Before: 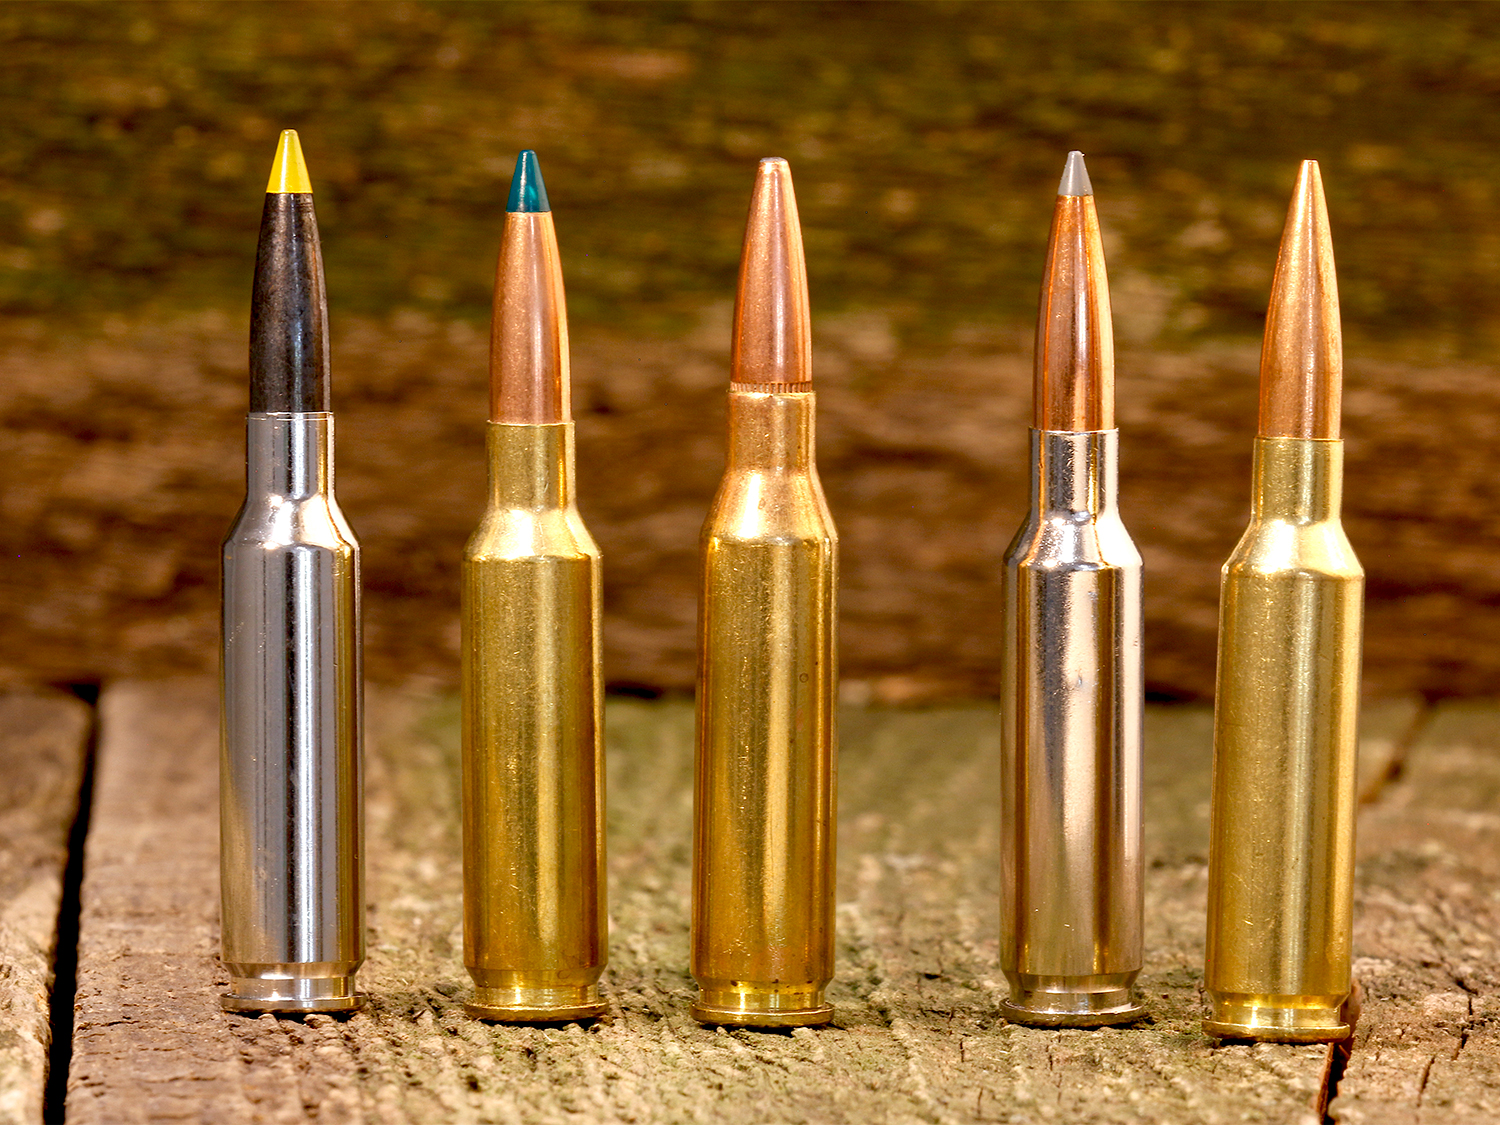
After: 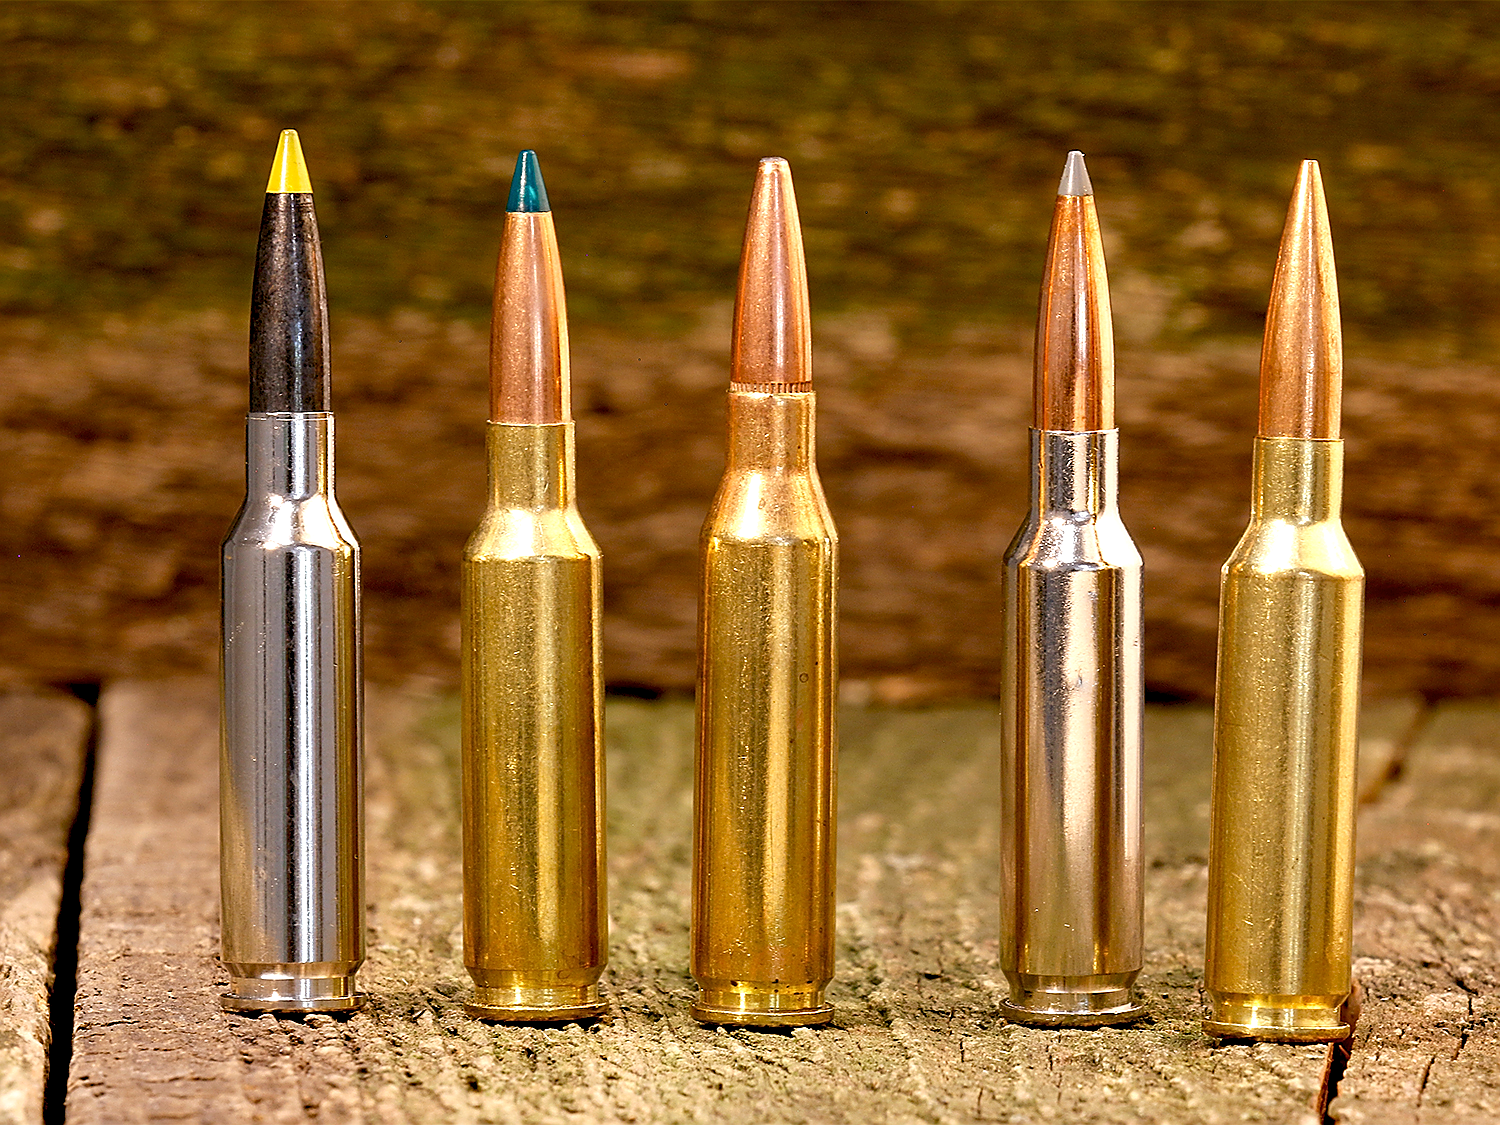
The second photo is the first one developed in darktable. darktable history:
levels: levels [0.016, 0.492, 0.969]
sharpen: radius 1.415, amount 1.259, threshold 0.663
